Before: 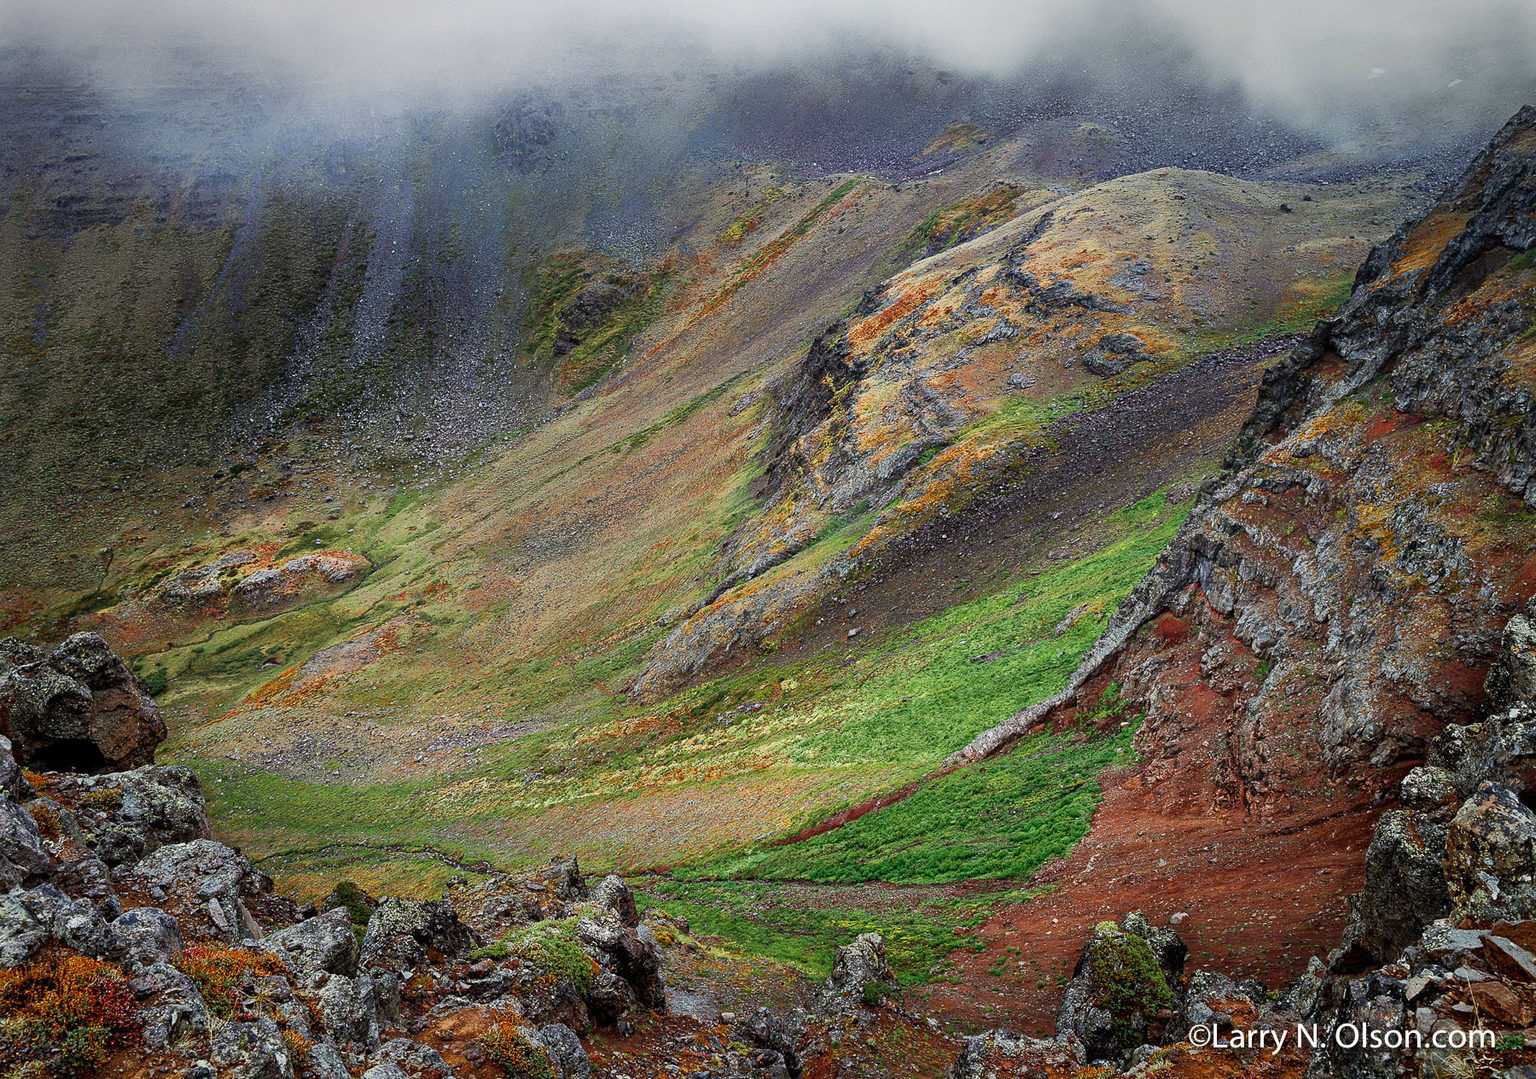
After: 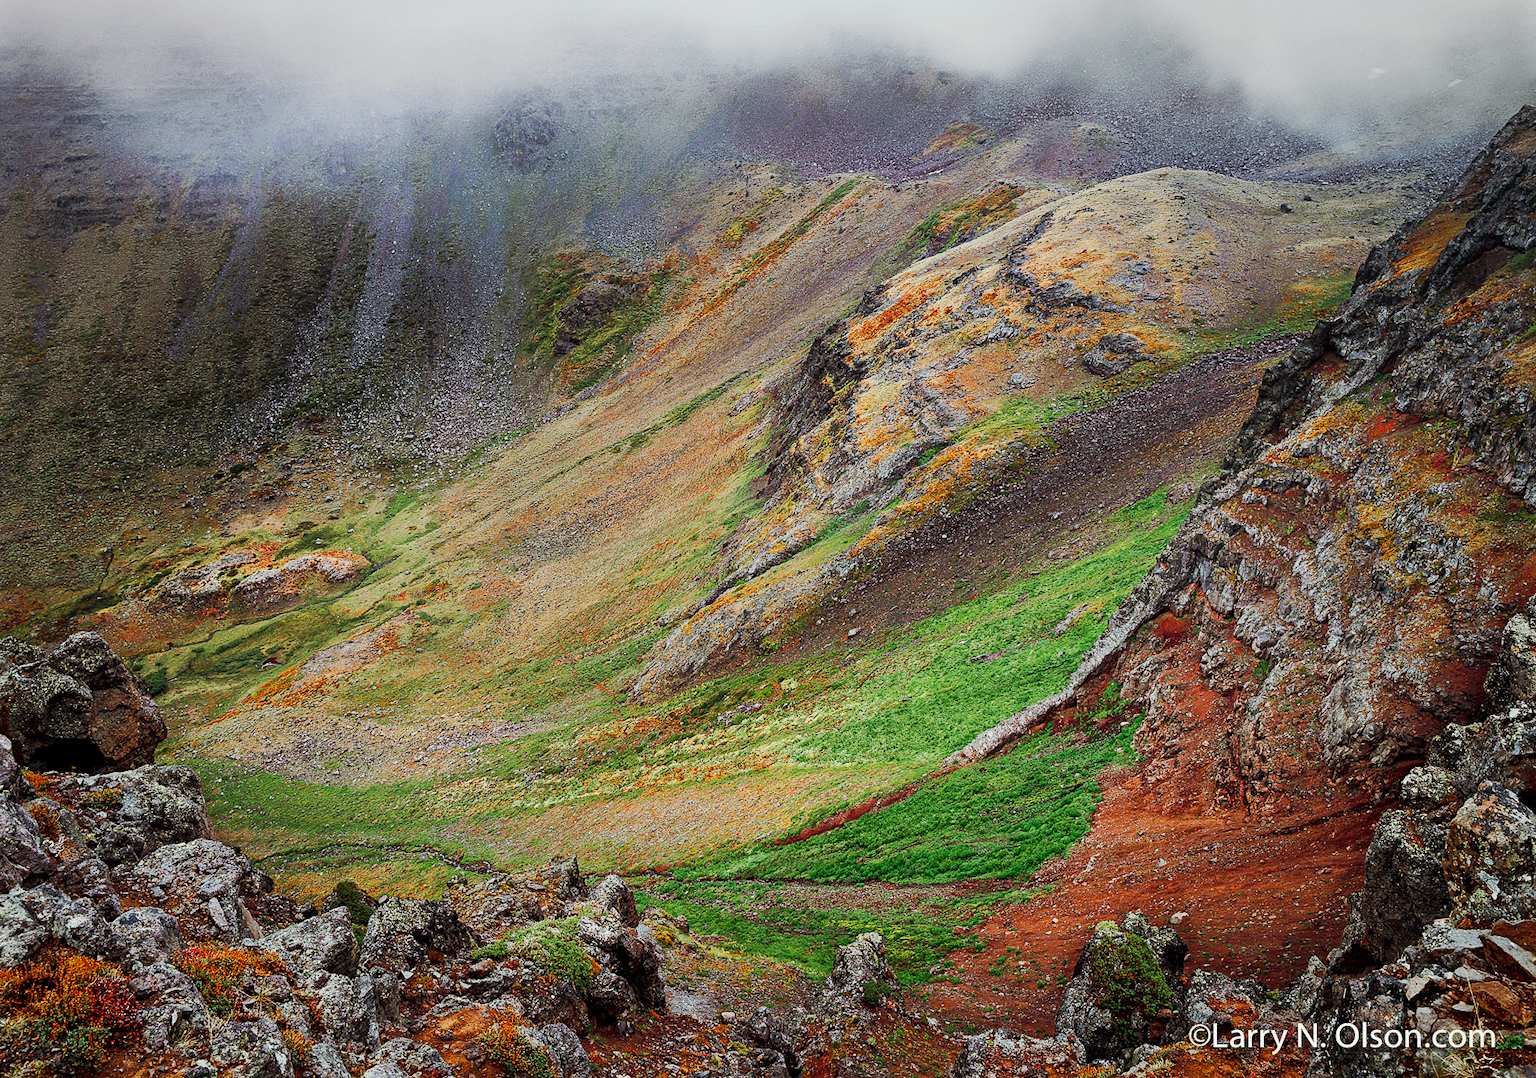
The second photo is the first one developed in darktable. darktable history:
tone curve: curves: ch0 [(0, 0) (0.003, 0.003) (0.011, 0.011) (0.025, 0.024) (0.044, 0.043) (0.069, 0.067) (0.1, 0.096) (0.136, 0.131) (0.177, 0.171) (0.224, 0.216) (0.277, 0.267) (0.335, 0.323) (0.399, 0.384) (0.468, 0.45) (0.543, 0.549) (0.623, 0.628) (0.709, 0.713) (0.801, 0.803) (0.898, 0.899) (1, 1)], preserve colors none
color look up table: target L [93.09, 91.83, 89.9, 86.81, 73.02, 72.09, 69.53, 60.84, 62.51, 52.19, 32.28, 25.97, 3.732, 200, 86.59, 75.9, 73.67, 63.85, 66.19, 51.56, 49.94, 43.53, 43.07, 33.72, 36.7, 13.75, 94.6, 88.25, 71.22, 77.01, 66.89, 67.77, 67.88, 59.98, 56.37, 48.08, 46.62, 46.37, 36.33, 33.76, 11.19, 6.976, 6.14, 92.57, 77.97, 75.31, 67.12, 44.9, 45.03], target a [-9.657, -24.78, -32.08, -52.68, -21.43, -67.05, -32.6, -34.02, -2.94, -51.92, -35.67, -9.406, -4.489, 0, 10.67, 6.449, 40.29, 53.81, 54.56, 41.06, 12.25, 15.96, 67.71, 13.69, 61.03, 30.66, 0.693, 16.48, 18.89, 38.33, 68.51, 25.51, 17.18, 8.573, 77.23, 73.05, 38.12, 59.85, 47.78, 32.6, 27.63, 24.94, 0.419, -20.86, -1.486, -4.296, -24.09, -0.829, -29.94], target b [23.59, 49.09, 17.96, 26.9, 72.36, 67.3, 7.374, 42.27, 21.84, 53.05, 31.42, 33.15, 2.181, 0, 19.66, 76.61, 5.489, 72.41, 22.57, 60.25, 55.75, 39.48, 54.9, 8.184, 17.87, 19.06, 0.248, -10.5, 0.655, -29, -35.03, -19.48, -43.25, -13.81, -14.22, -29.94, -23.5, -51.88, 1.064, -60.63, -35.66, 1.002, -13.89, -7.415, -27.18, -1.507, -25.26, -41.67, -3.305], num patches 49
